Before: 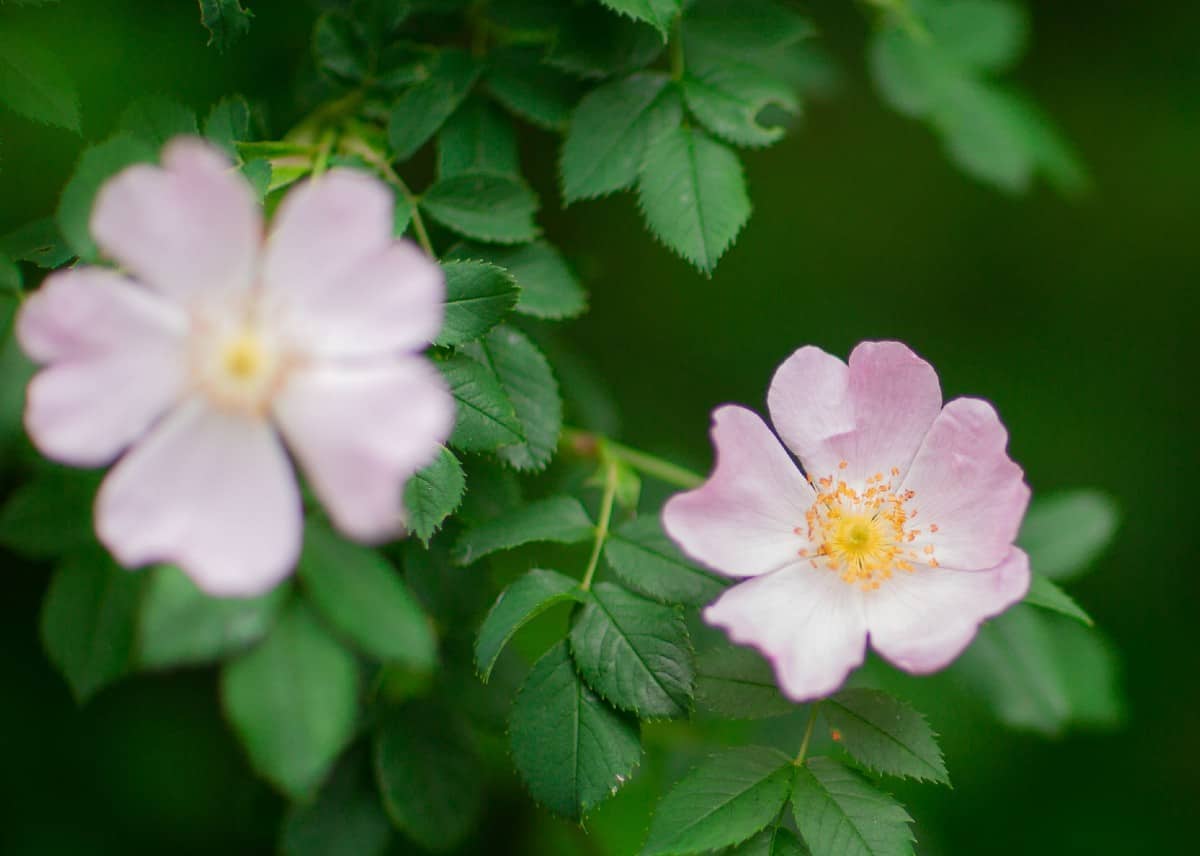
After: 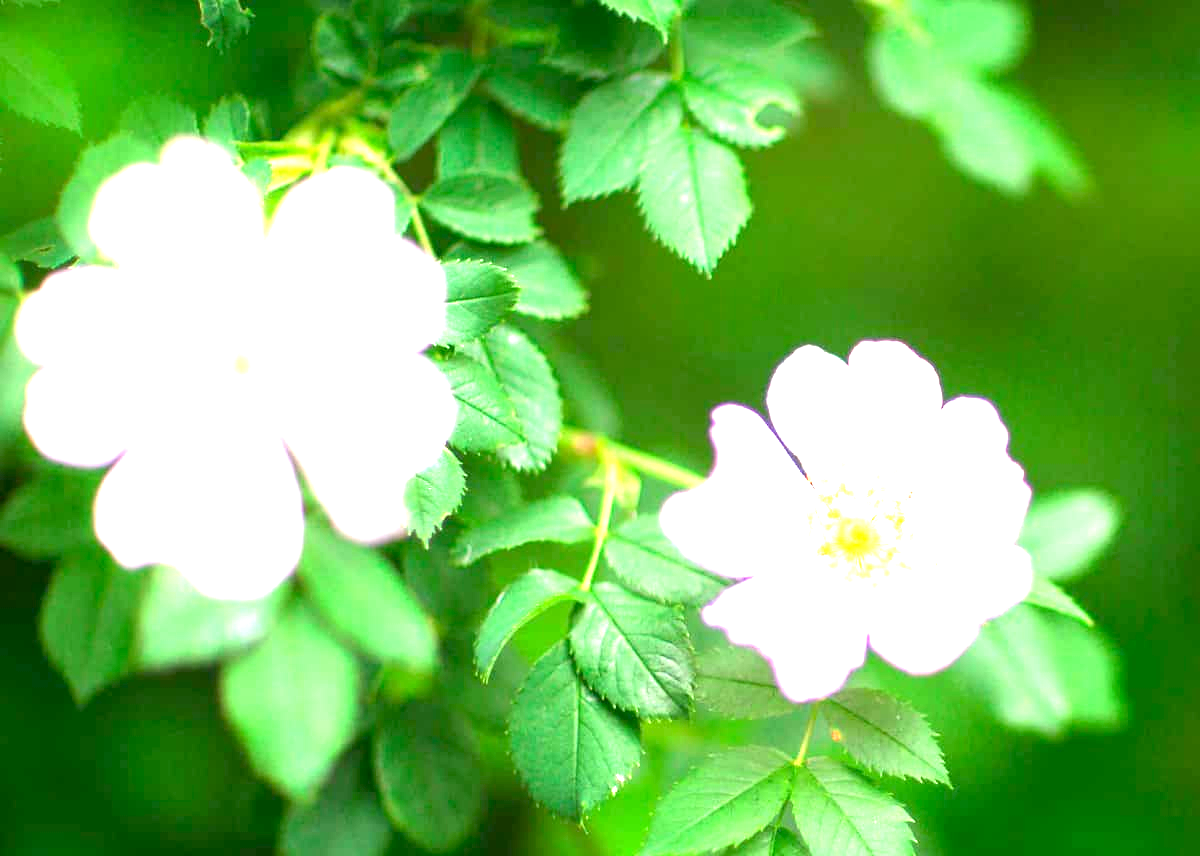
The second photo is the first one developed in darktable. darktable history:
exposure: black level correction 0.001, exposure 2.577 EV, compensate highlight preservation false
